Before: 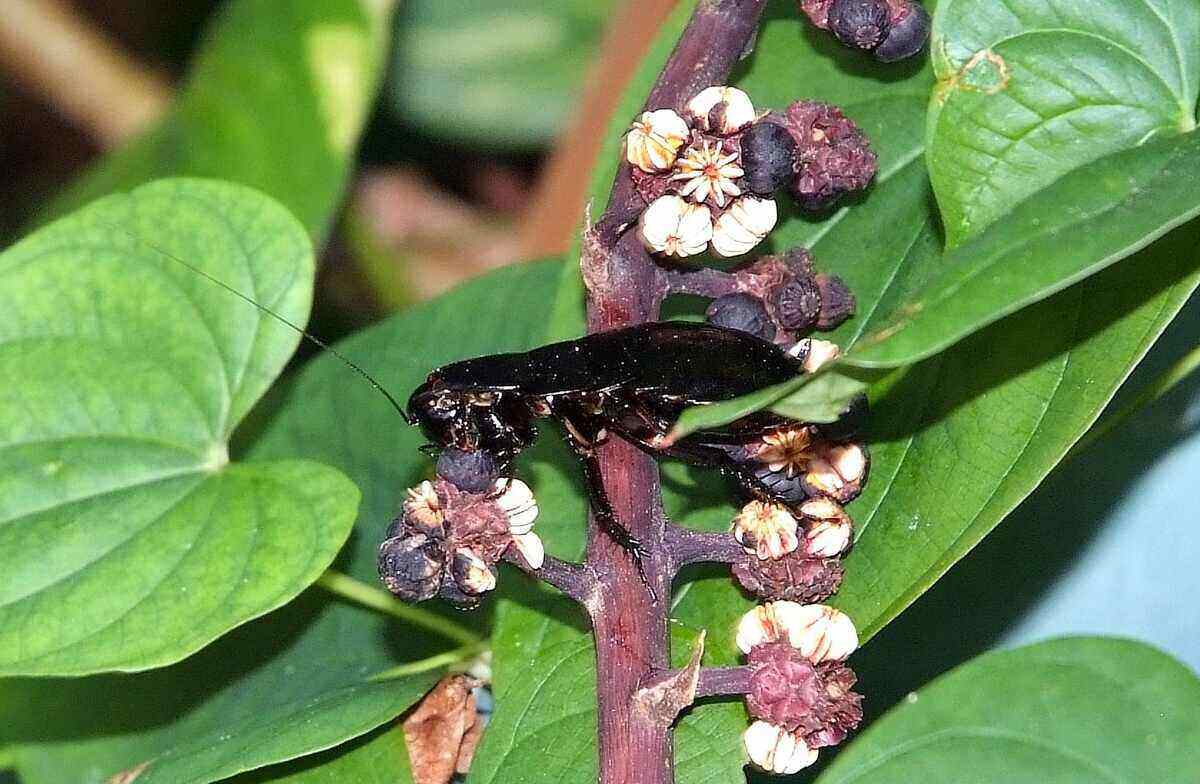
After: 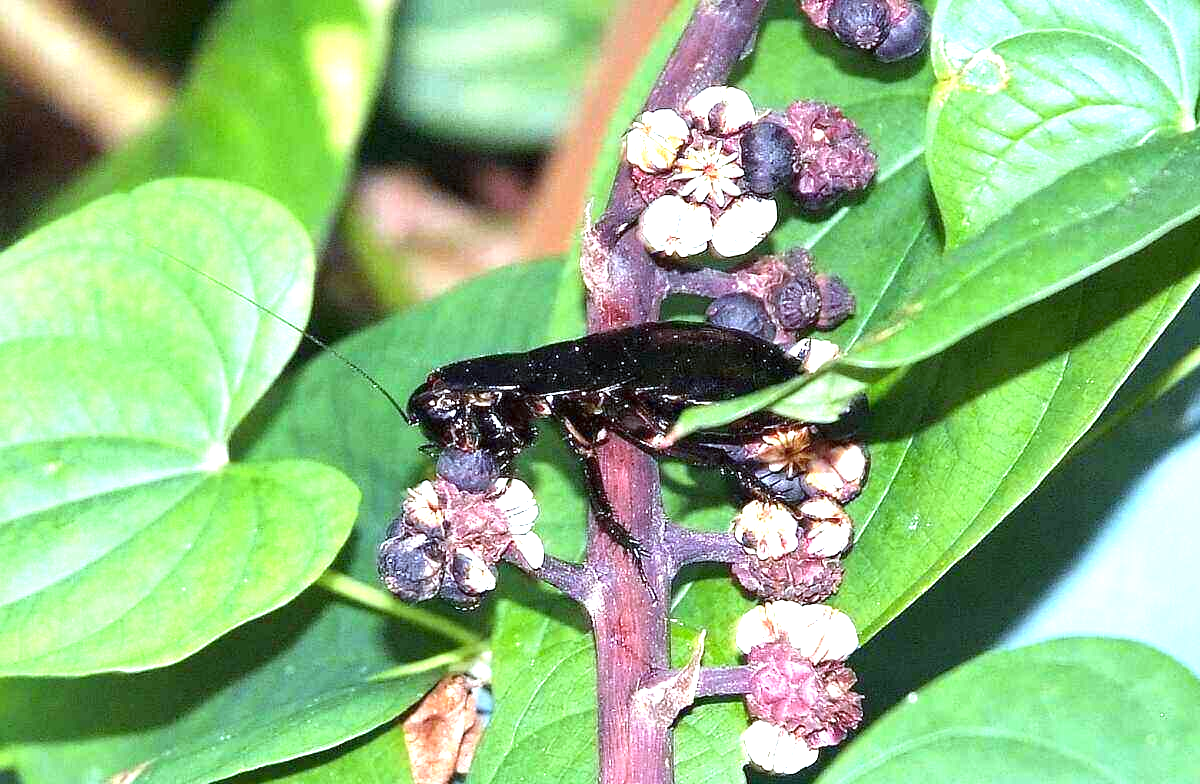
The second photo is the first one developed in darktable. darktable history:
white balance: red 0.924, blue 1.095
exposure: exposure 1.15 EV, compensate highlight preservation false
